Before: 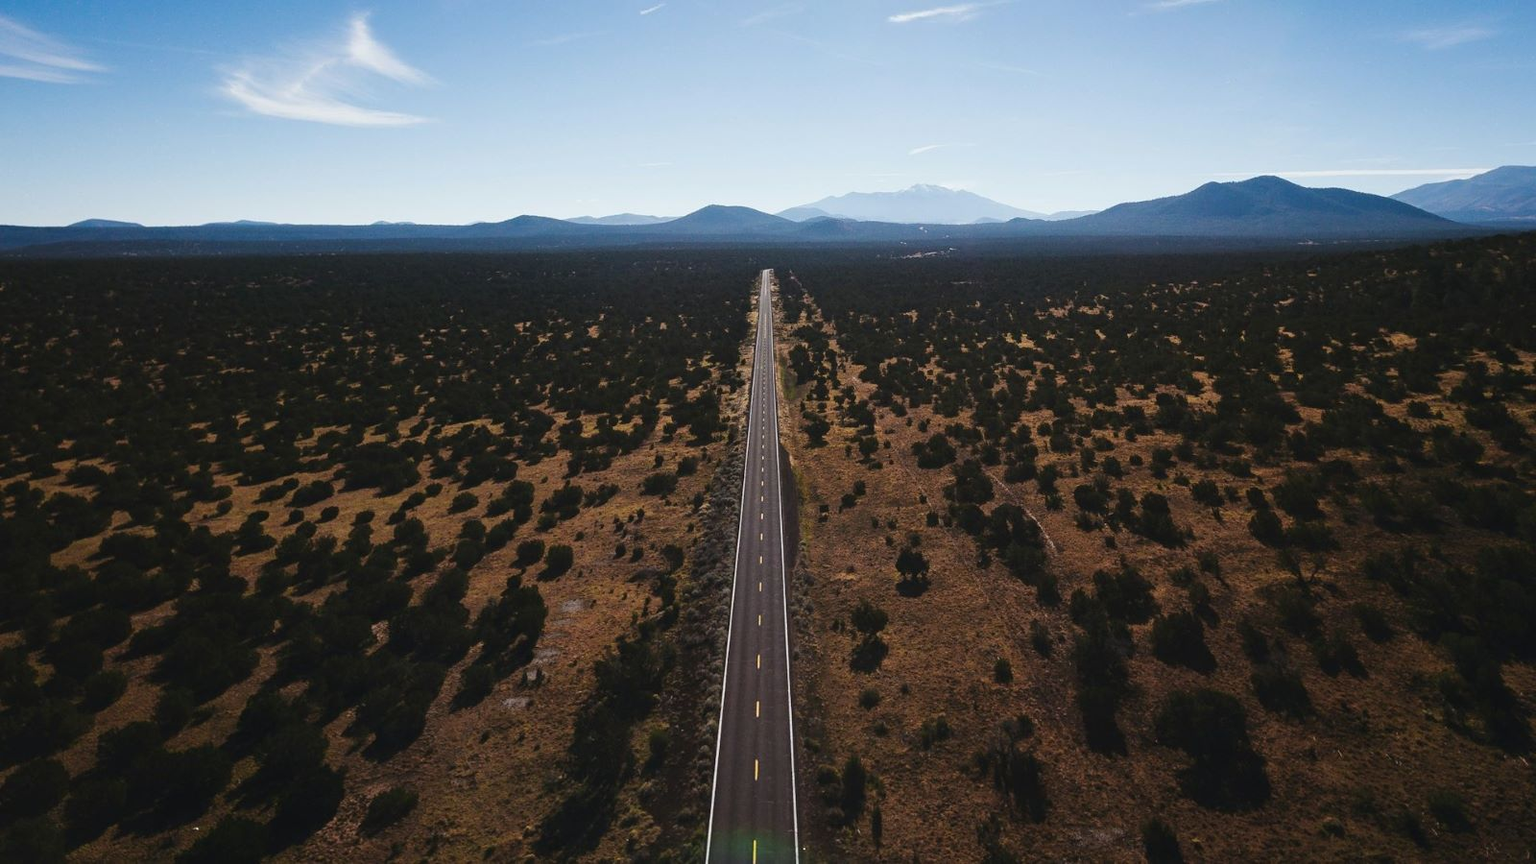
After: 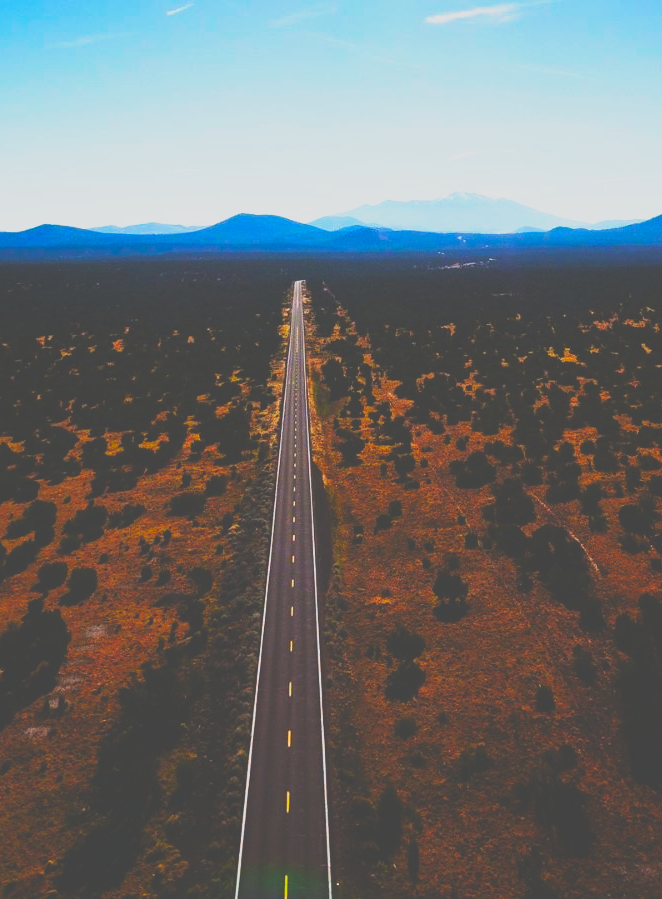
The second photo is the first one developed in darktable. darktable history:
base curve: curves: ch0 [(0, 0.036) (0.007, 0.037) (0.604, 0.887) (1, 1)], preserve colors none
color balance rgb: shadows lift › hue 85.05°, linear chroma grading › global chroma 15.148%, perceptual saturation grading › global saturation 31.211%
contrast brightness saturation: contrast -0.202, saturation 0.186
crop: left 31.28%, right 27.307%
